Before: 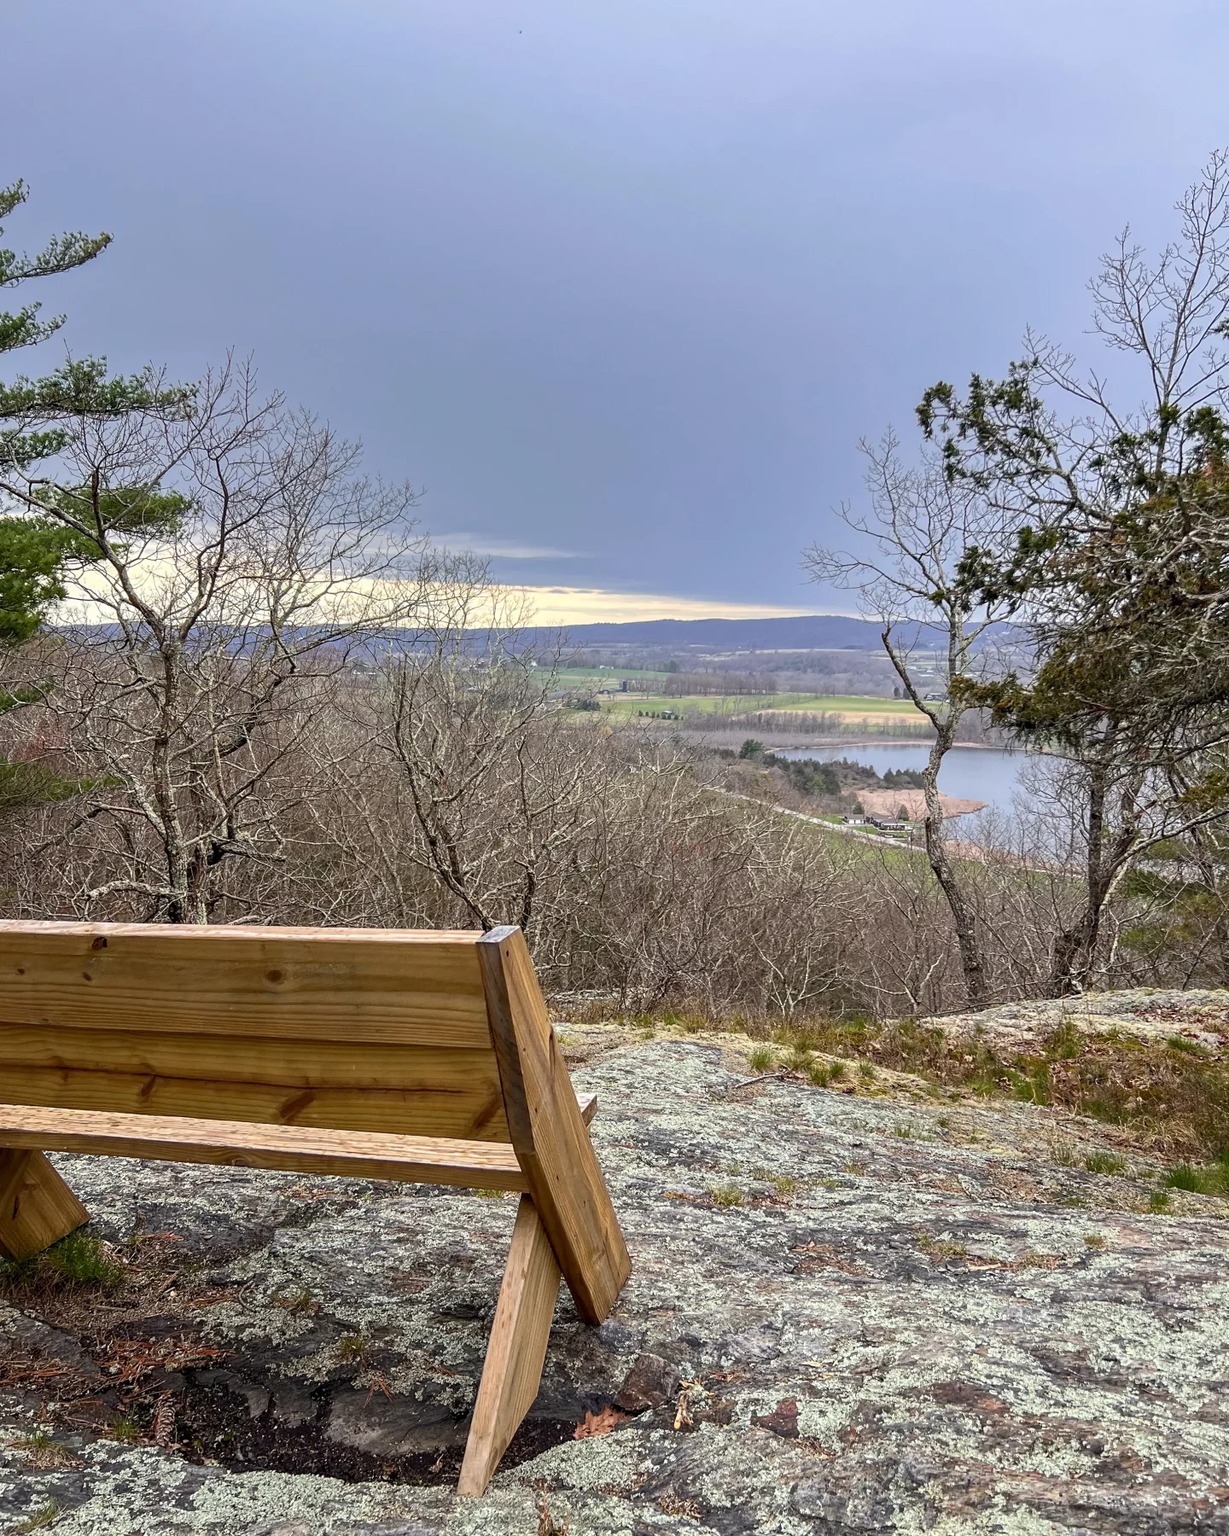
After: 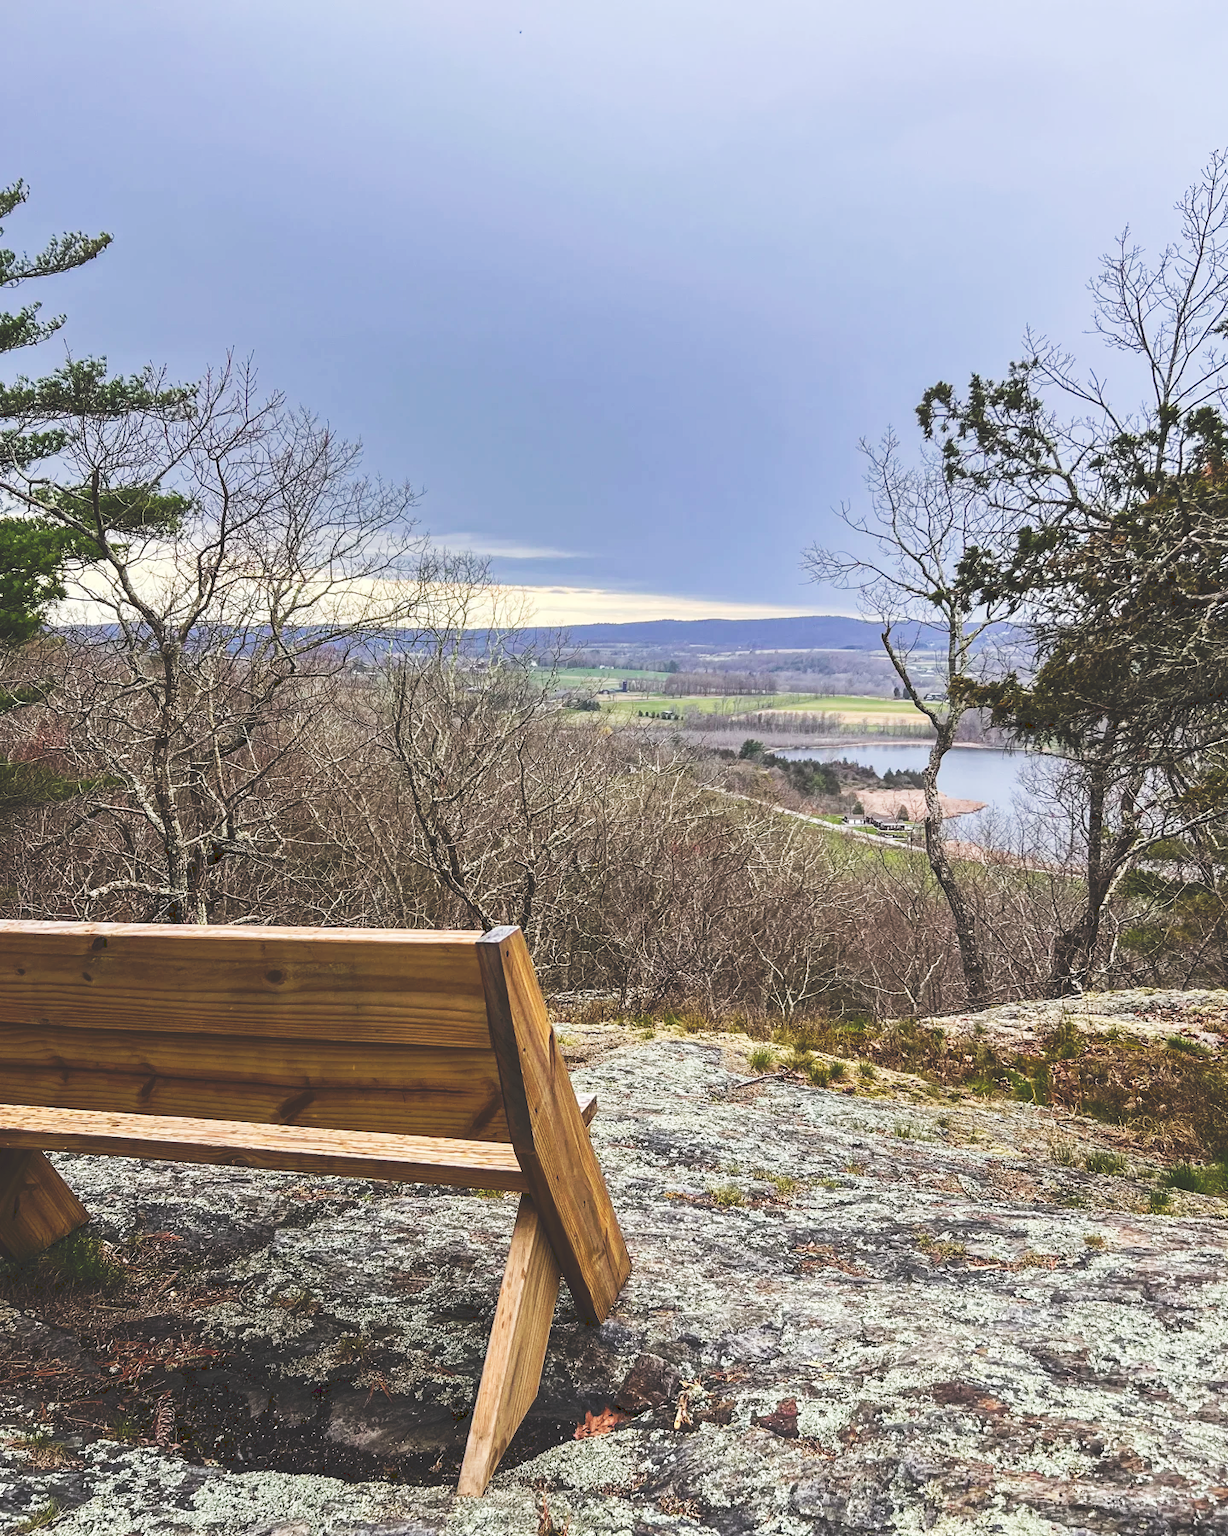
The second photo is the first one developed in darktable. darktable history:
tone curve: curves: ch0 [(0, 0) (0.003, 0.183) (0.011, 0.183) (0.025, 0.184) (0.044, 0.188) (0.069, 0.197) (0.1, 0.204) (0.136, 0.212) (0.177, 0.226) (0.224, 0.24) (0.277, 0.273) (0.335, 0.322) (0.399, 0.388) (0.468, 0.468) (0.543, 0.579) (0.623, 0.686) (0.709, 0.792) (0.801, 0.877) (0.898, 0.939) (1, 1)], preserve colors none
white balance: emerald 1
